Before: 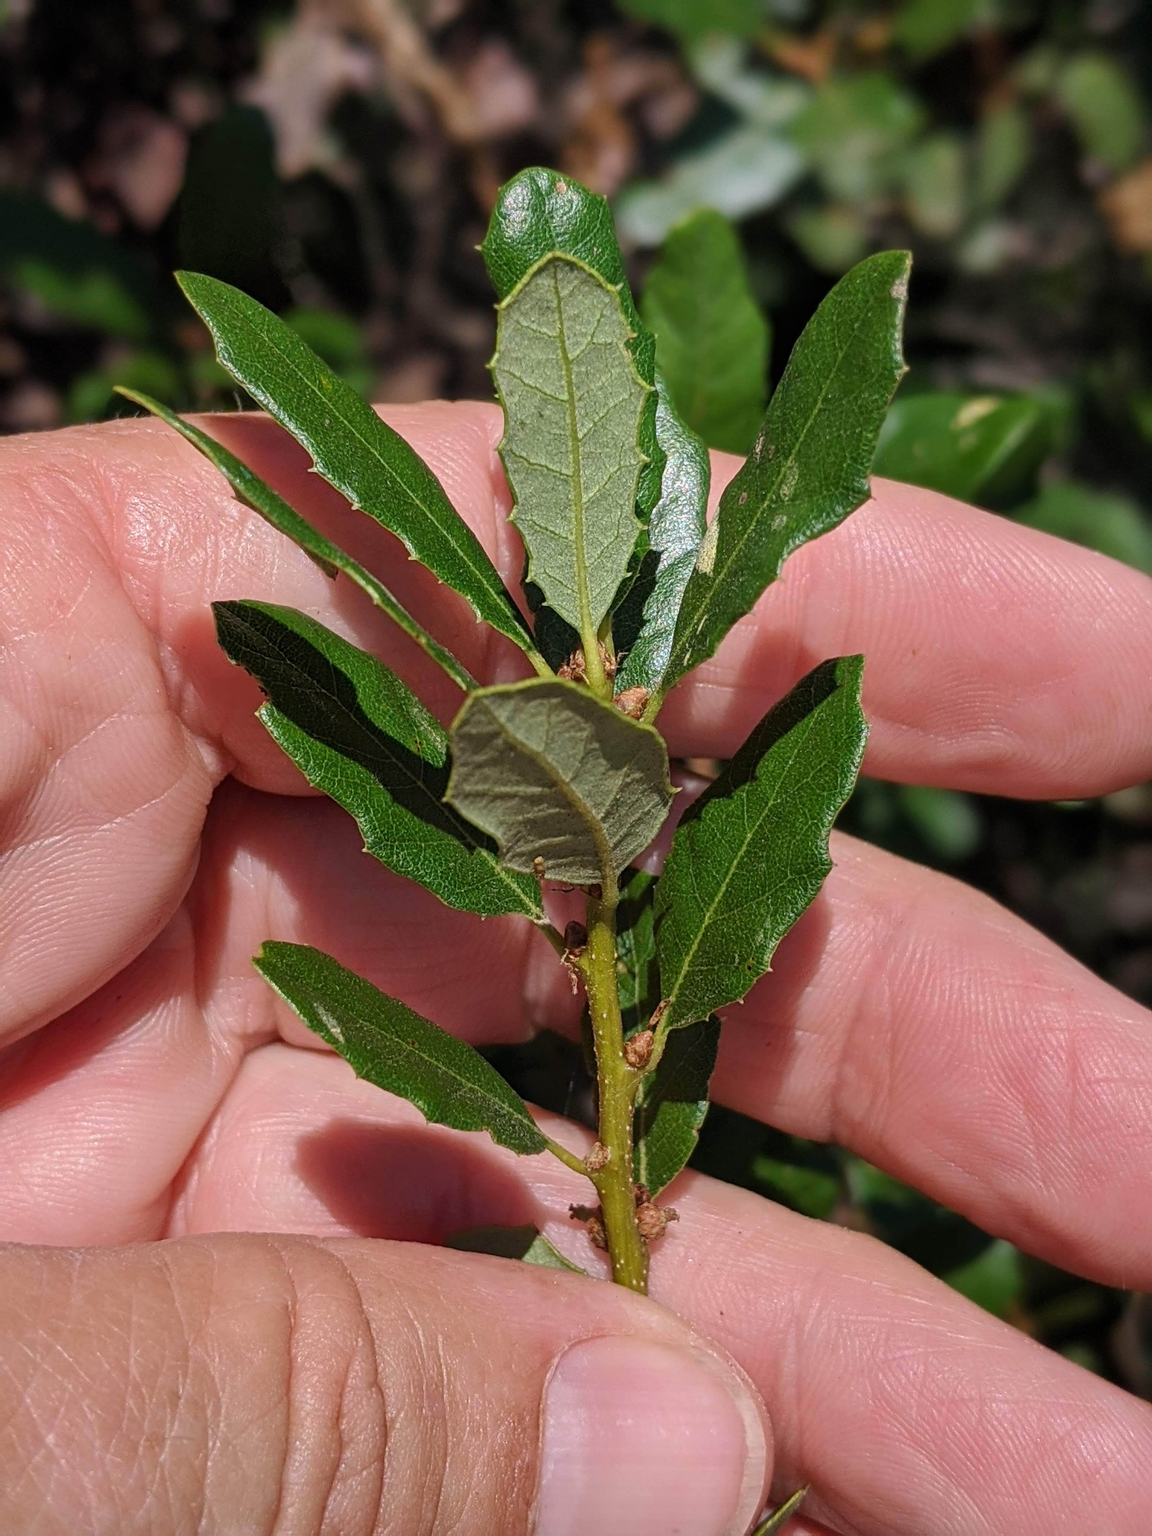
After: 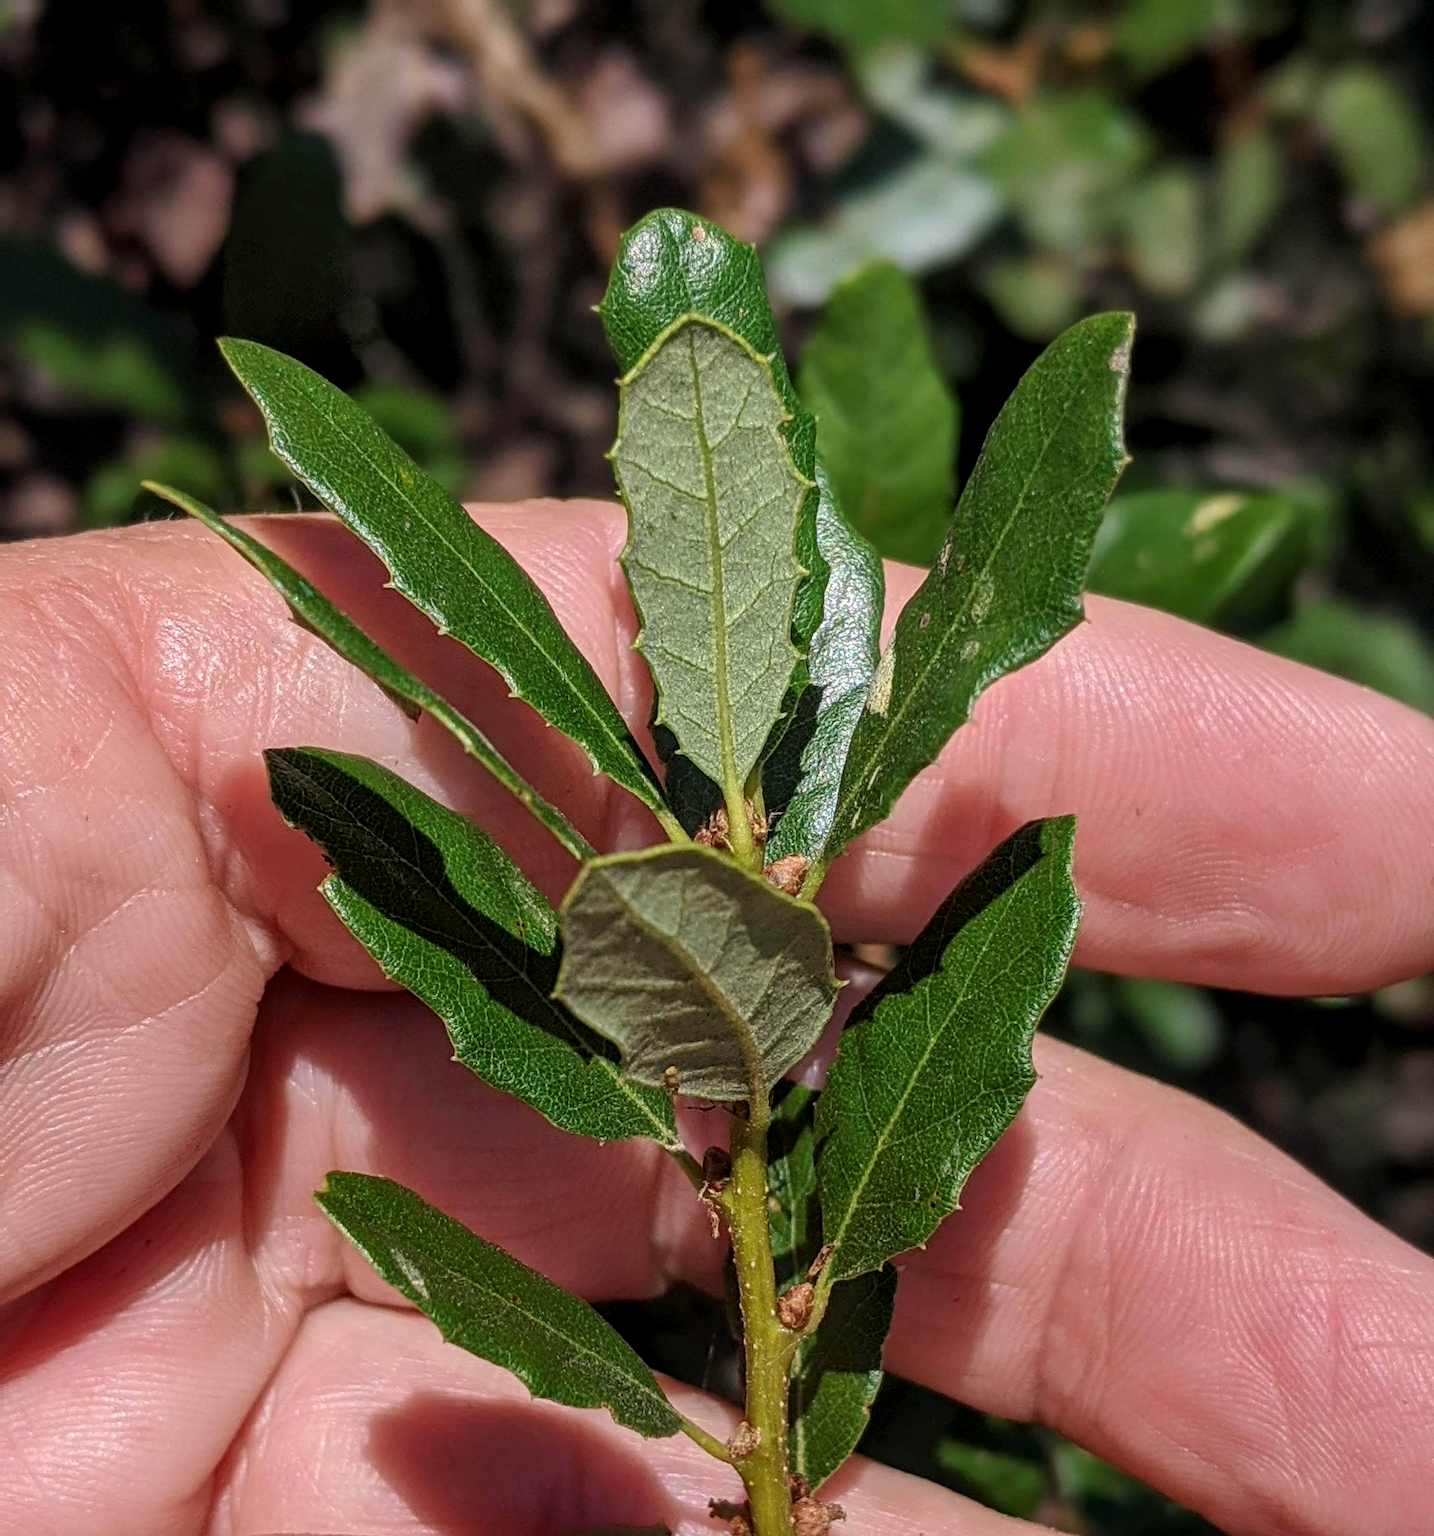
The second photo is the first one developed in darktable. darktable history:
crop: bottom 19.644%
white balance: emerald 1
local contrast: on, module defaults
